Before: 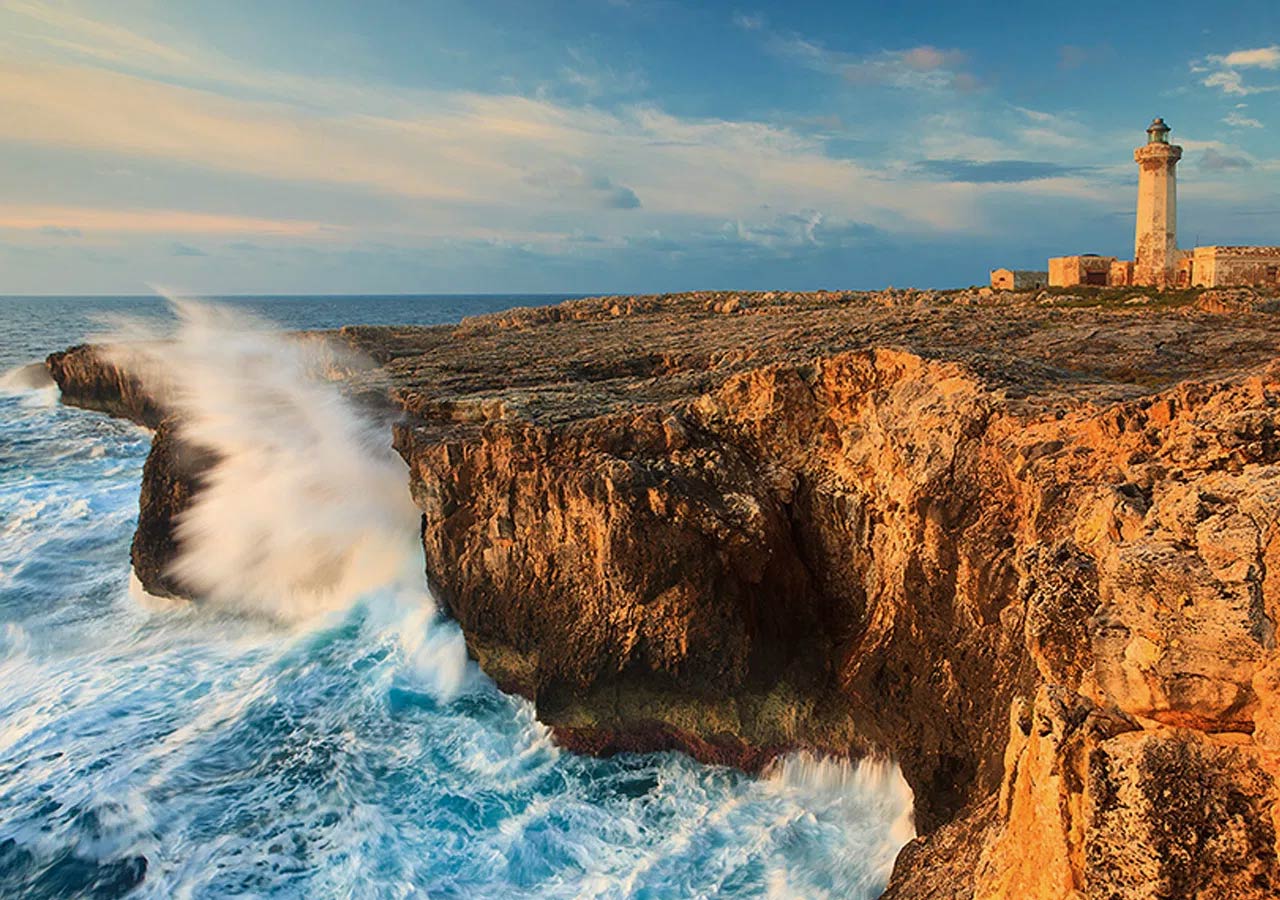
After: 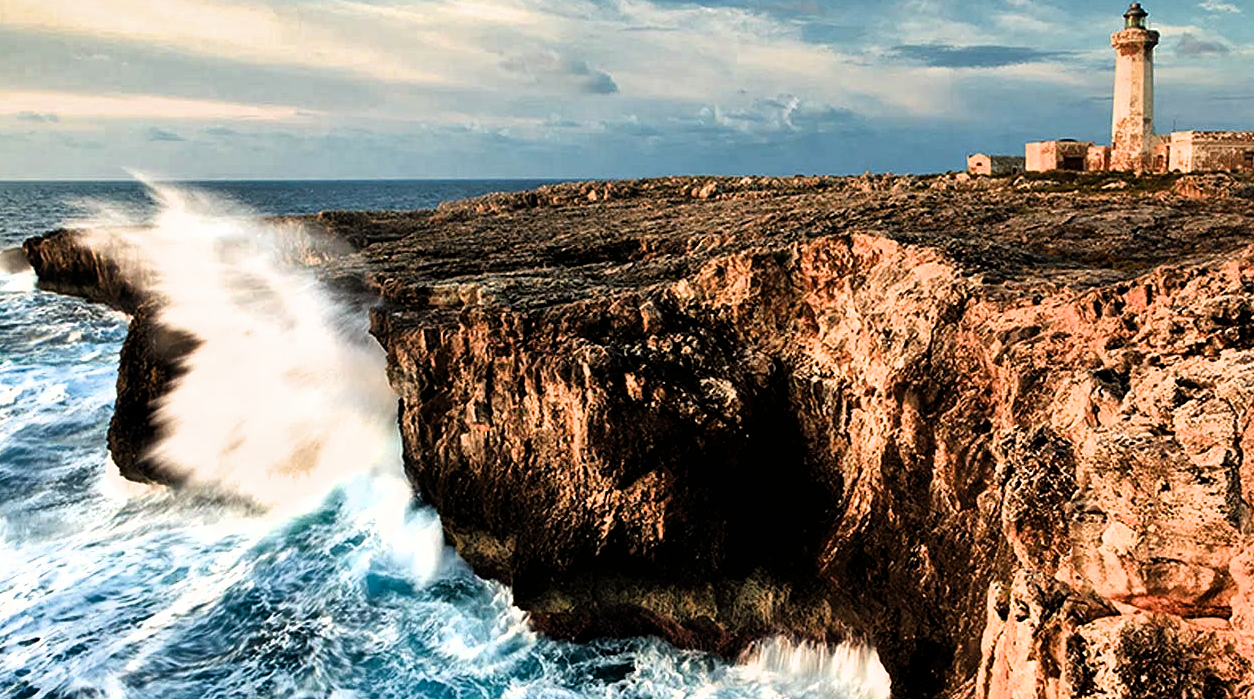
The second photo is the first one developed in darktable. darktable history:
crop and rotate: left 1.842%, top 12.85%, right 0.155%, bottom 9.463%
filmic rgb: black relative exposure -8.2 EV, white relative exposure 2.22 EV, hardness 7.11, latitude 86.53%, contrast 1.706, highlights saturation mix -3.97%, shadows ↔ highlights balance -2.49%
shadows and highlights: low approximation 0.01, soften with gaussian
